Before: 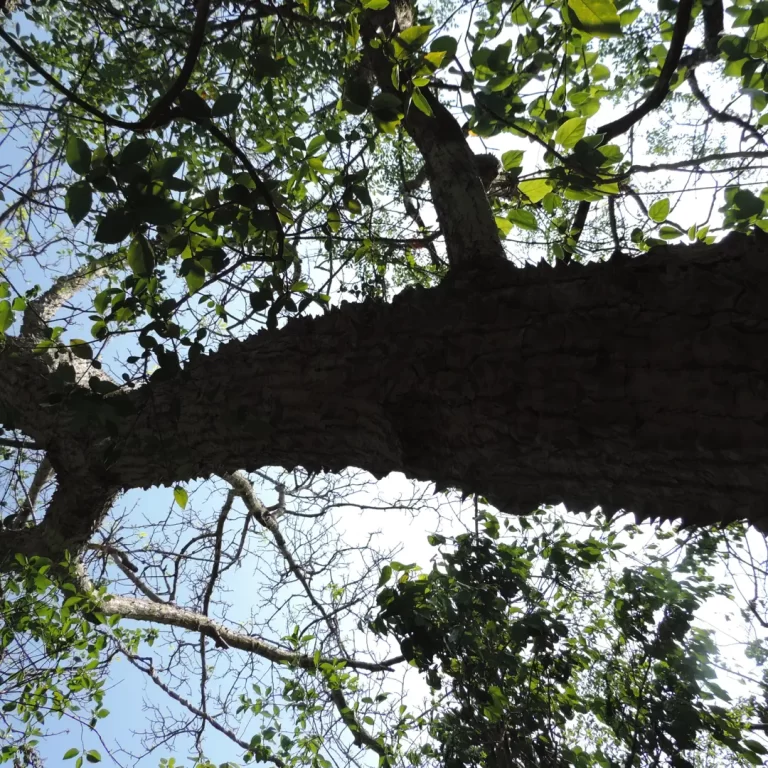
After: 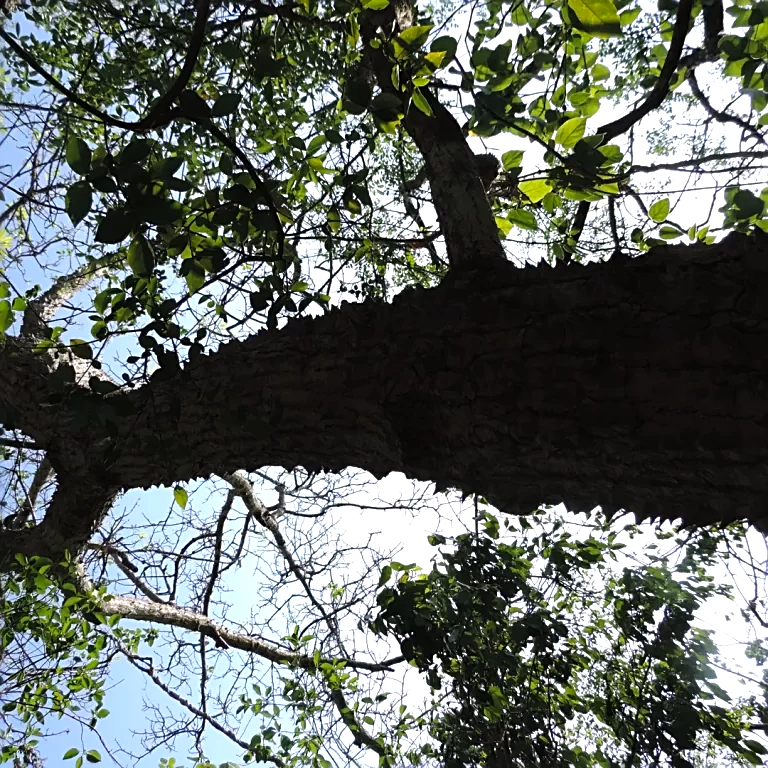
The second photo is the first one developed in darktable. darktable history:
exposure: compensate highlight preservation false
sharpen: on, module defaults
white balance: red 1.009, blue 1.027
color balance: contrast 10%
